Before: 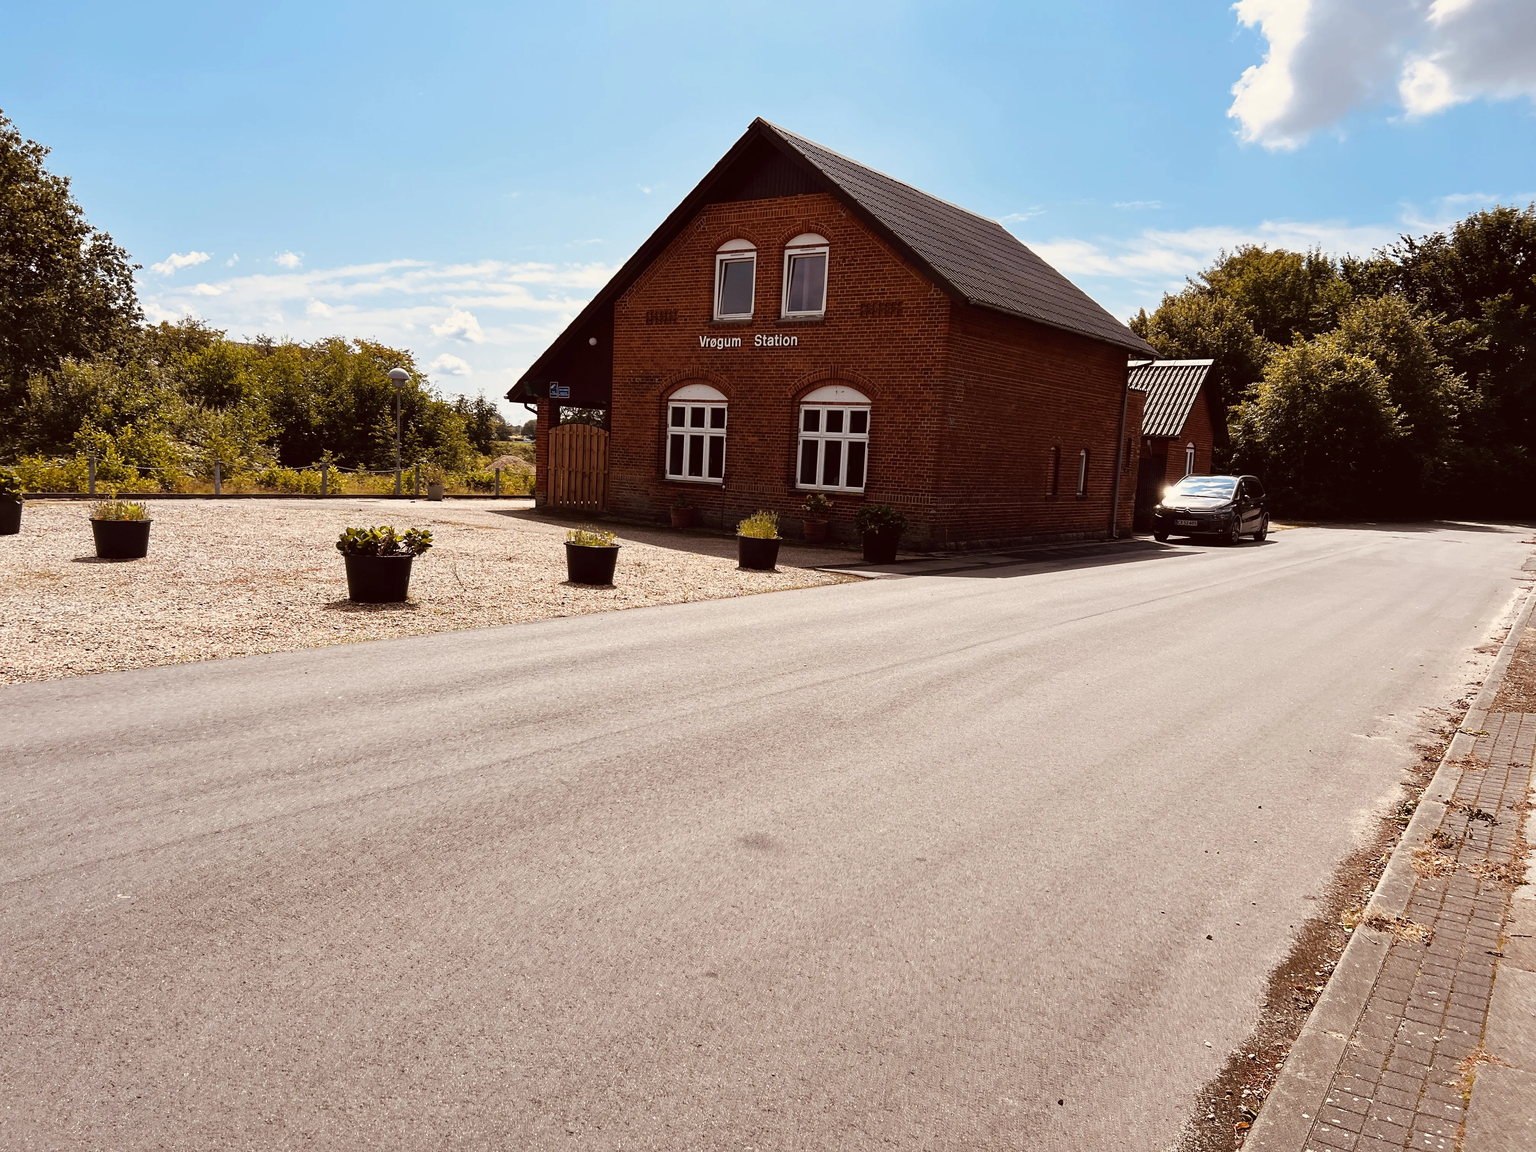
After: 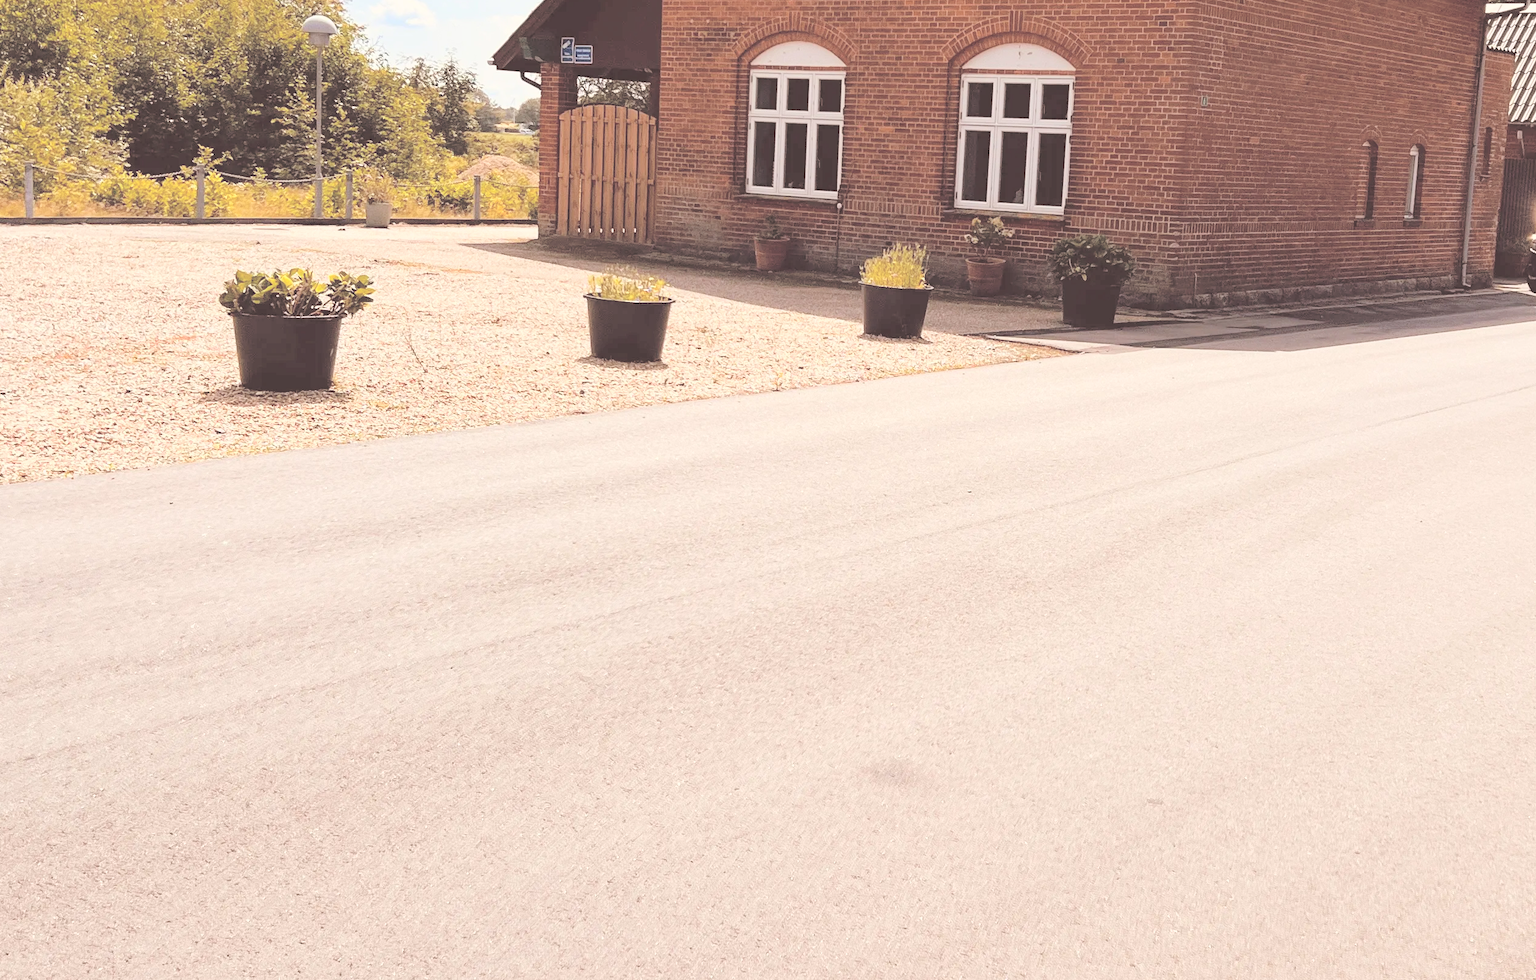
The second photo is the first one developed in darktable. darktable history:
crop: left 12.973%, top 31.141%, right 24.514%, bottom 15.681%
contrast brightness saturation: brightness 0.999
